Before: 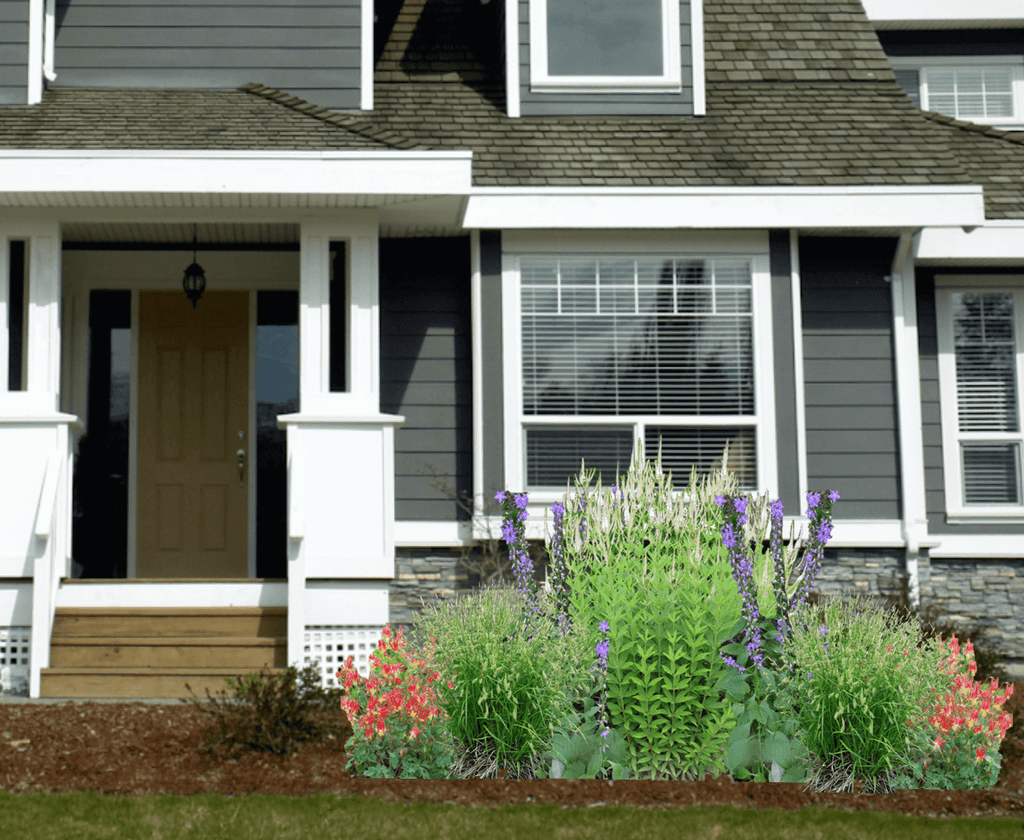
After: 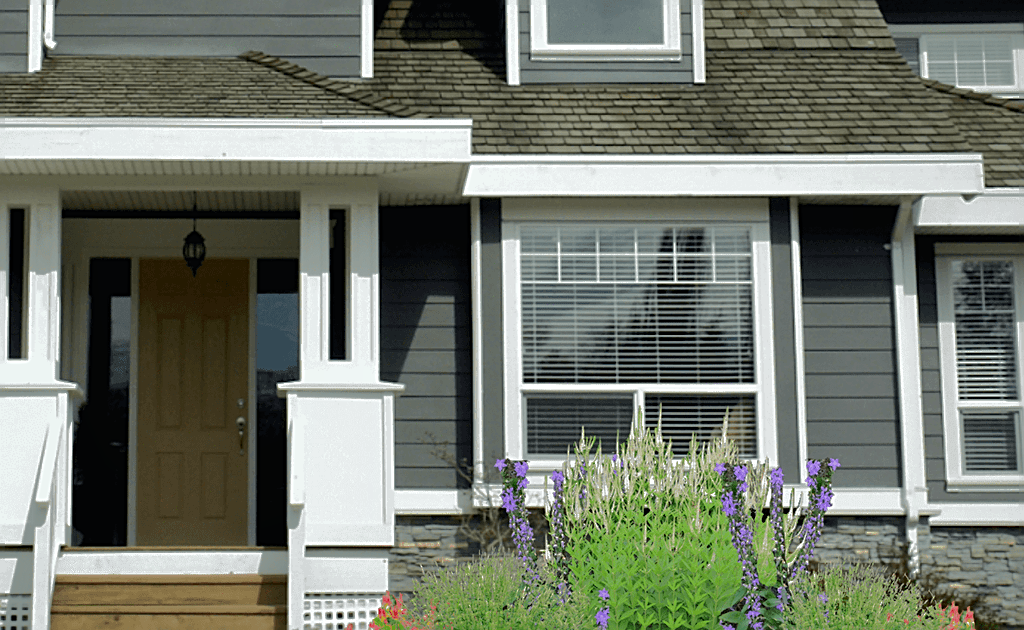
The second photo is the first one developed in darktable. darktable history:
shadows and highlights: shadows -19.91, highlights -73.15
crop: top 3.857%, bottom 21.132%
sharpen: on, module defaults
